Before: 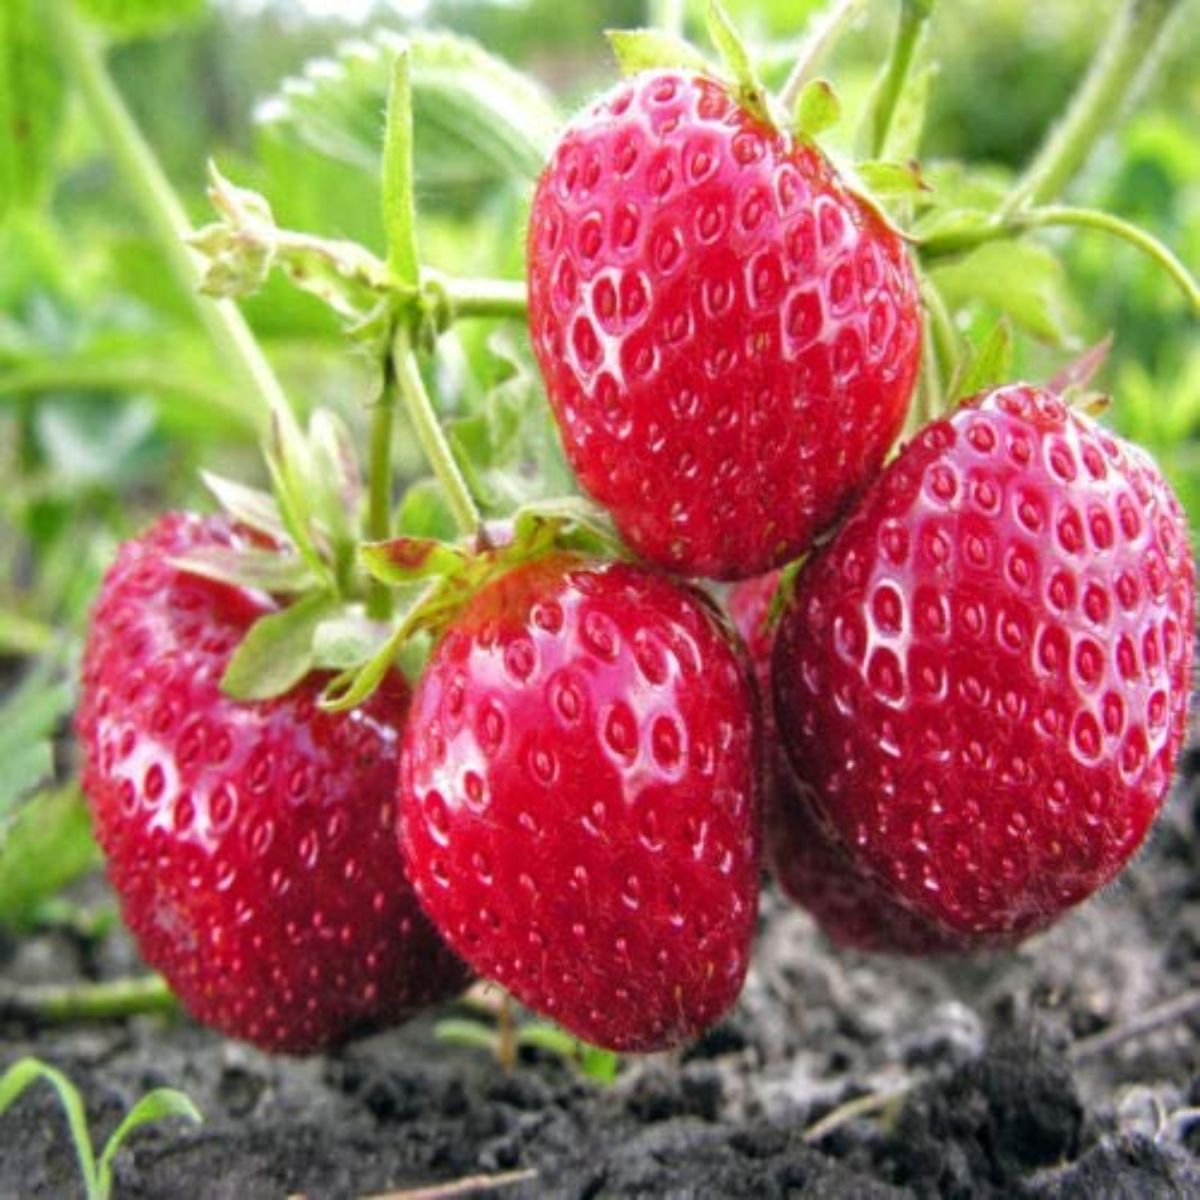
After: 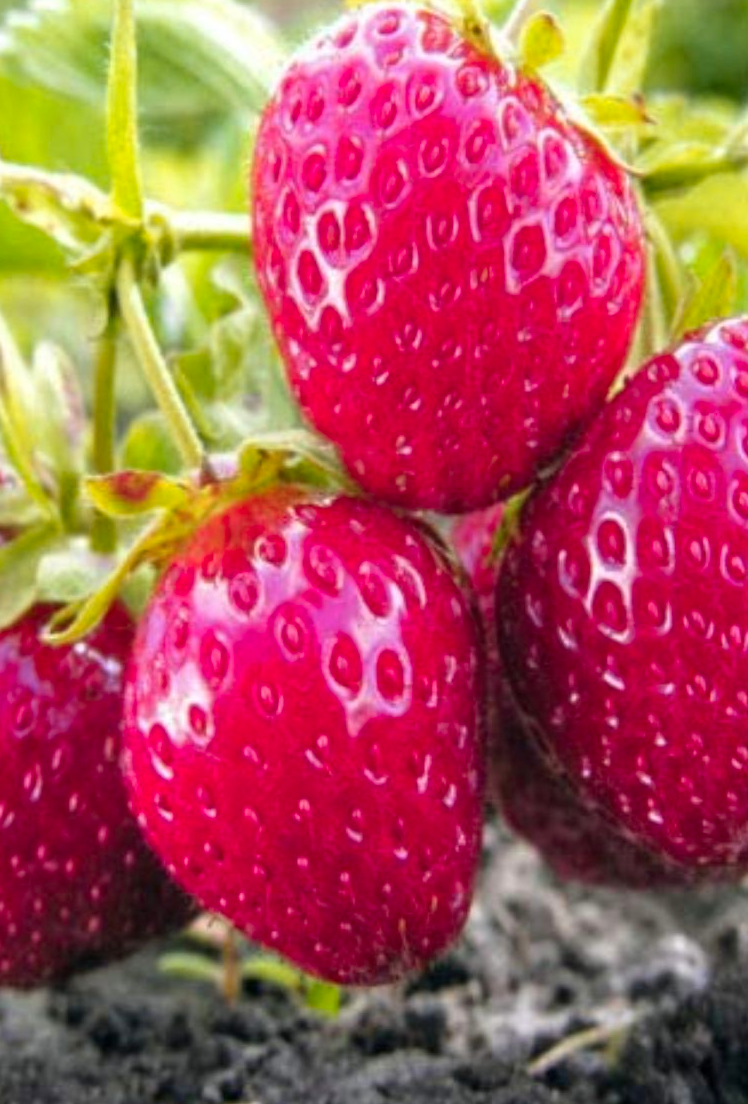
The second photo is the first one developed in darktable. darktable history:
color zones: curves: ch1 [(0.235, 0.558) (0.75, 0.5)]; ch2 [(0.25, 0.462) (0.749, 0.457)]
crop and rotate: left 23.034%, top 5.623%, right 14.569%, bottom 2.355%
